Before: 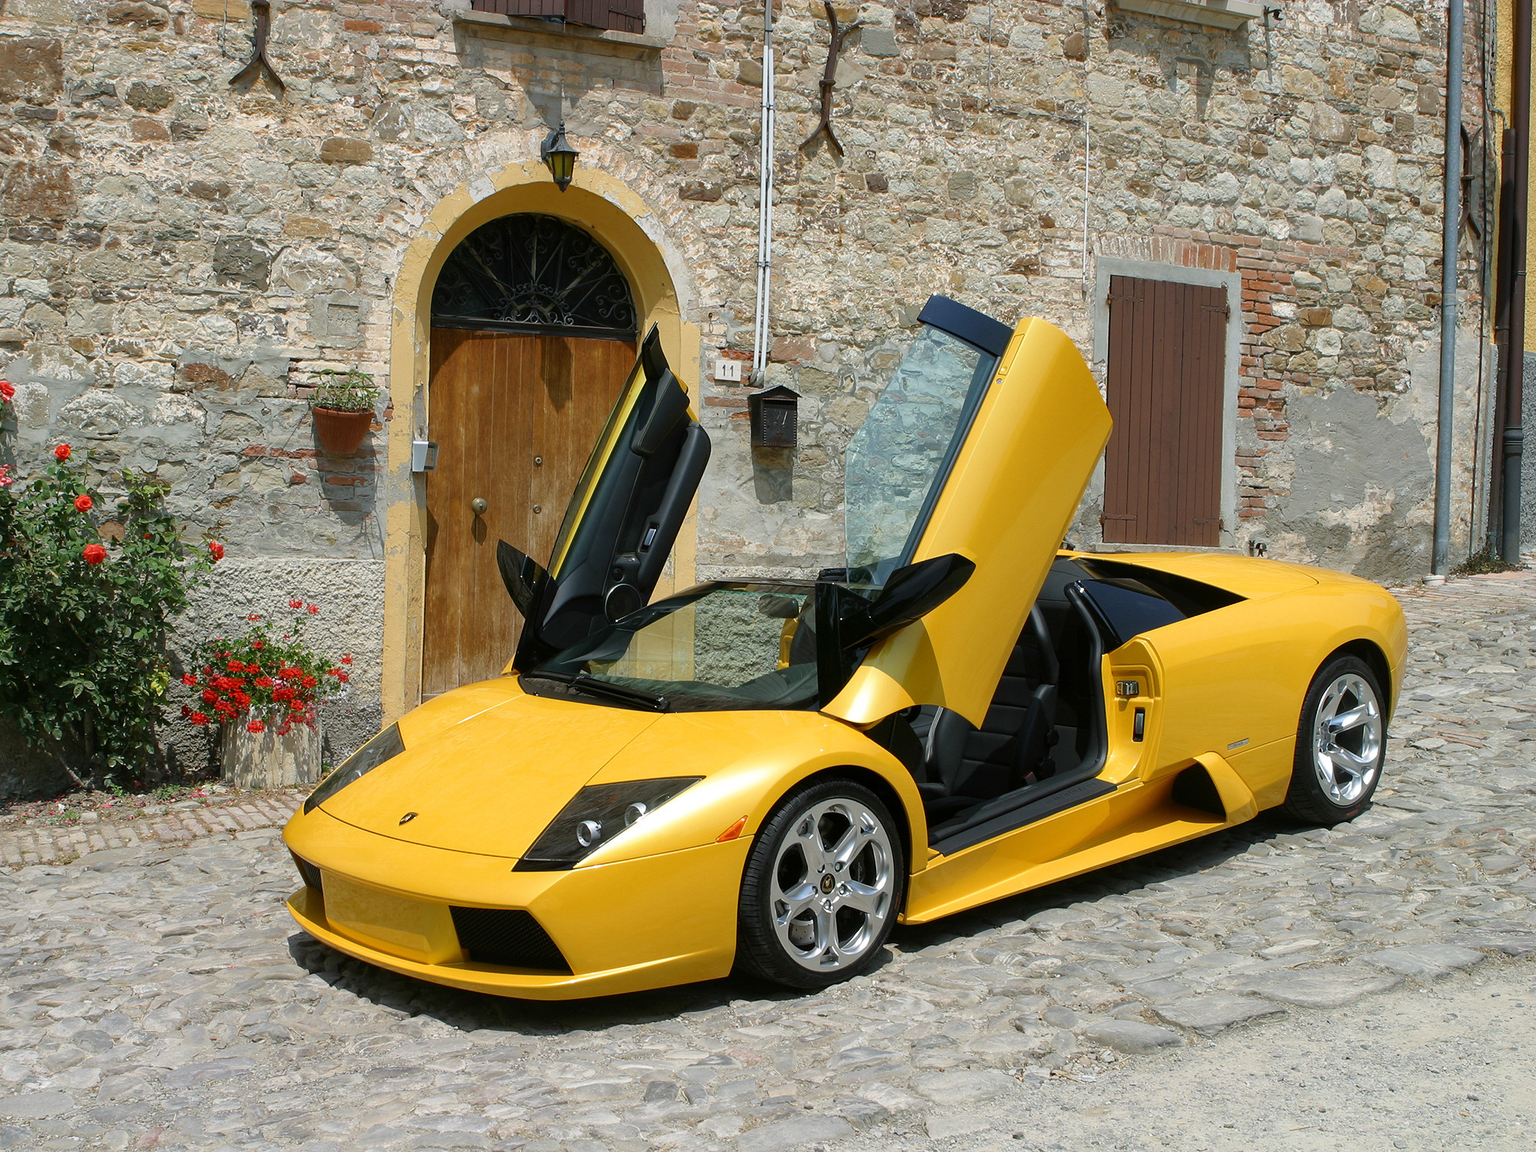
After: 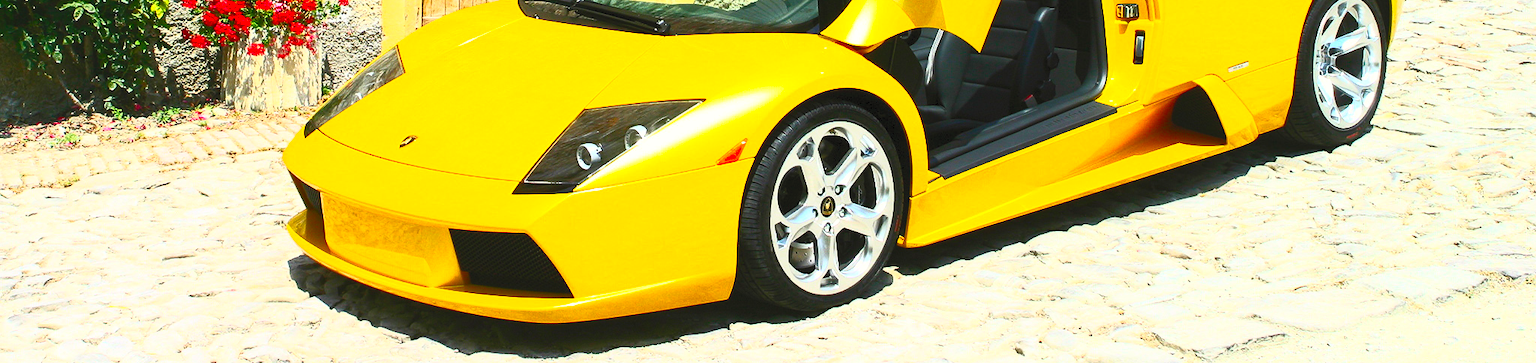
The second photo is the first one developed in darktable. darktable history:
contrast brightness saturation: contrast 0.999, brightness 0.999, saturation 0.998
exposure: exposure 0.173 EV, compensate exposure bias true, compensate highlight preservation false
color correction: highlights b* 2.98
crop and rotate: top 58.795%, bottom 9.619%
